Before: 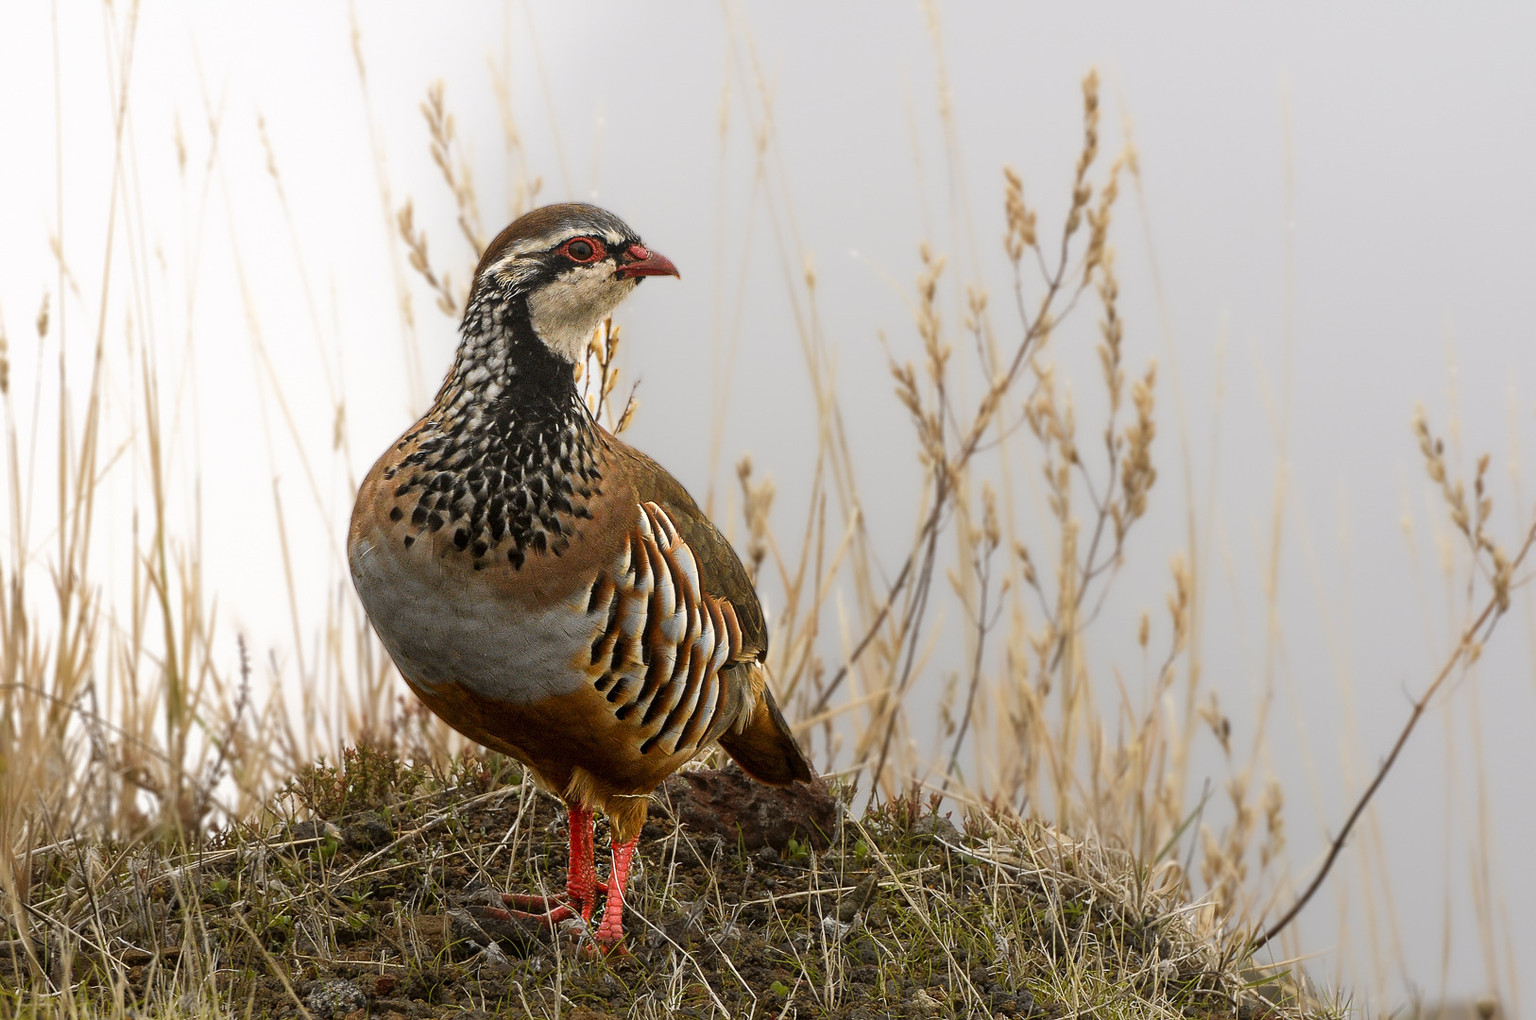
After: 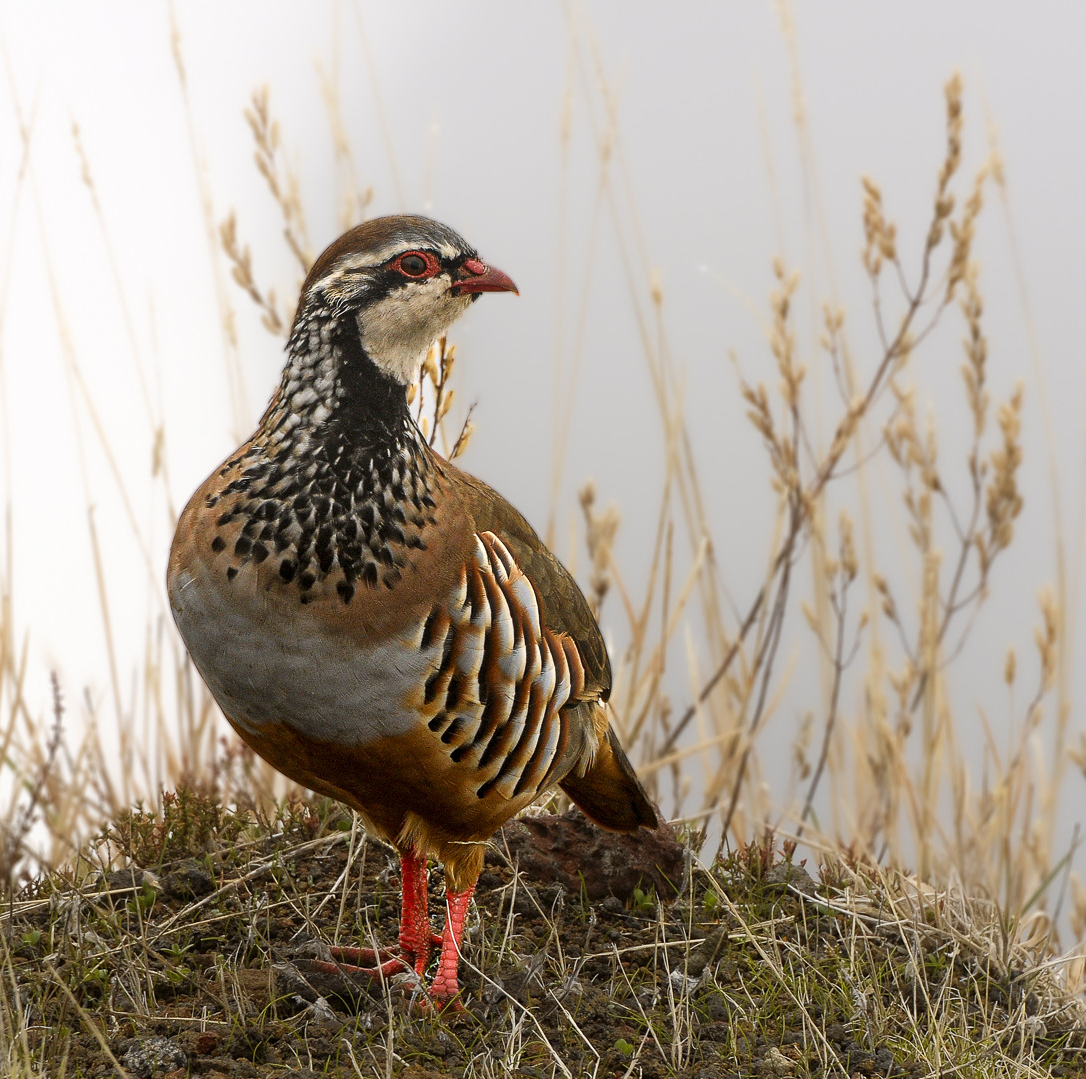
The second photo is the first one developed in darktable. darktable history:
exposure: compensate highlight preservation false
crop and rotate: left 12.418%, right 20.764%
